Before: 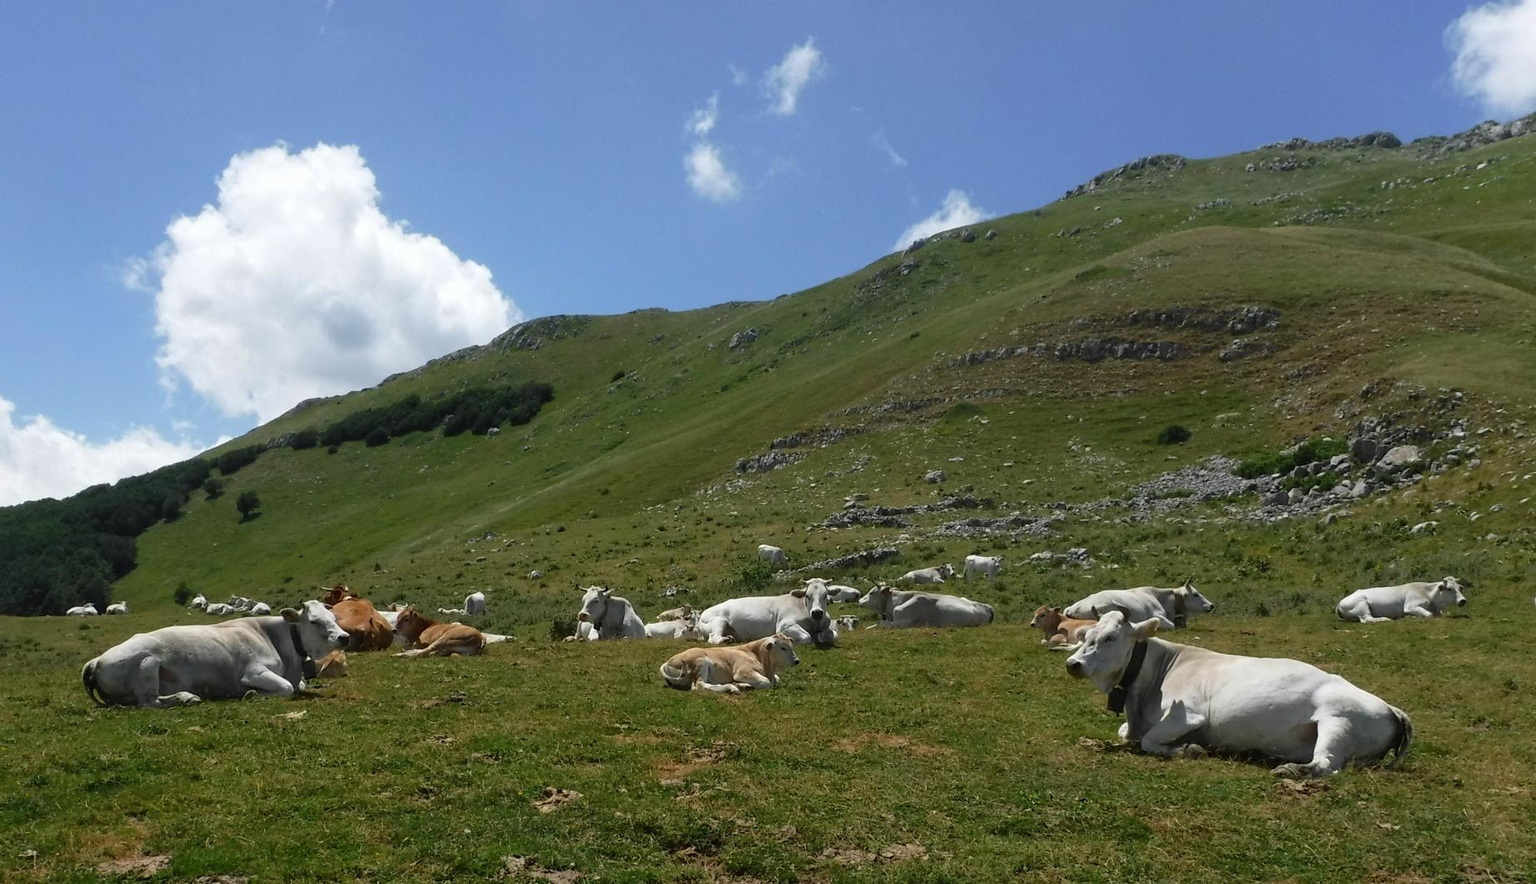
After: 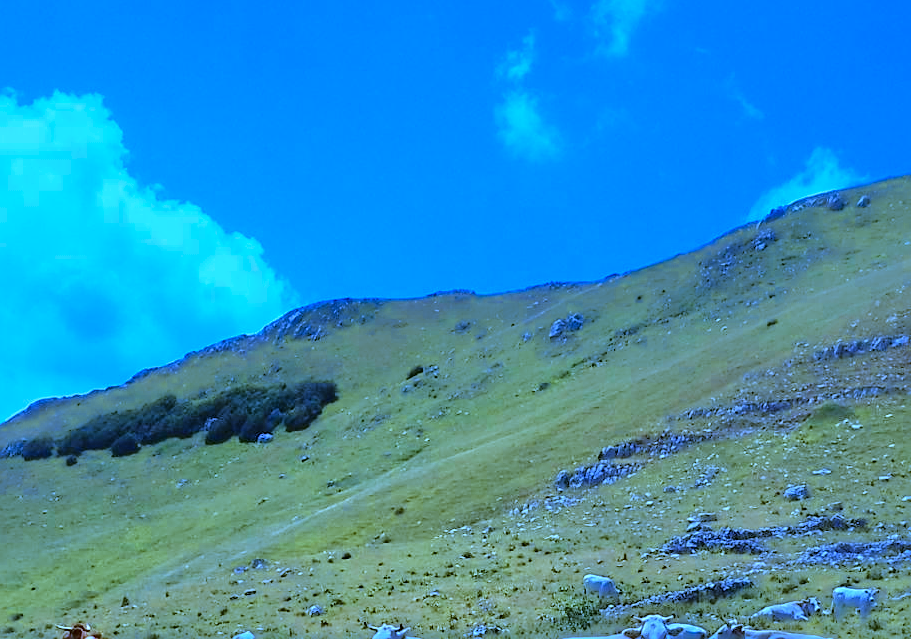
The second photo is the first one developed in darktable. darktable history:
contrast brightness saturation: contrast 0.09, saturation 0.28
white balance: red 0.766, blue 1.537
tone equalizer: -8 EV 0.001 EV, -7 EV -0.004 EV, -6 EV 0.009 EV, -5 EV 0.032 EV, -4 EV 0.276 EV, -3 EV 0.644 EV, -2 EV 0.584 EV, -1 EV 0.187 EV, +0 EV 0.024 EV
exposure: black level correction 0, exposure 0.95 EV, compensate exposure bias true, compensate highlight preservation false
crop: left 17.835%, top 7.675%, right 32.881%, bottom 32.213%
color zones: curves: ch0 [(0, 0.473) (0.001, 0.473) (0.226, 0.548) (0.4, 0.589) (0.525, 0.54) (0.728, 0.403) (0.999, 0.473) (1, 0.473)]; ch1 [(0, 0.619) (0.001, 0.619) (0.234, 0.388) (0.4, 0.372) (0.528, 0.422) (0.732, 0.53) (0.999, 0.619) (1, 0.619)]; ch2 [(0, 0.547) (0.001, 0.547) (0.226, 0.45) (0.4, 0.525) (0.525, 0.585) (0.8, 0.511) (0.999, 0.547) (1, 0.547)]
sharpen: on, module defaults
color calibration: illuminant as shot in camera, x 0.358, y 0.373, temperature 4628.91 K
